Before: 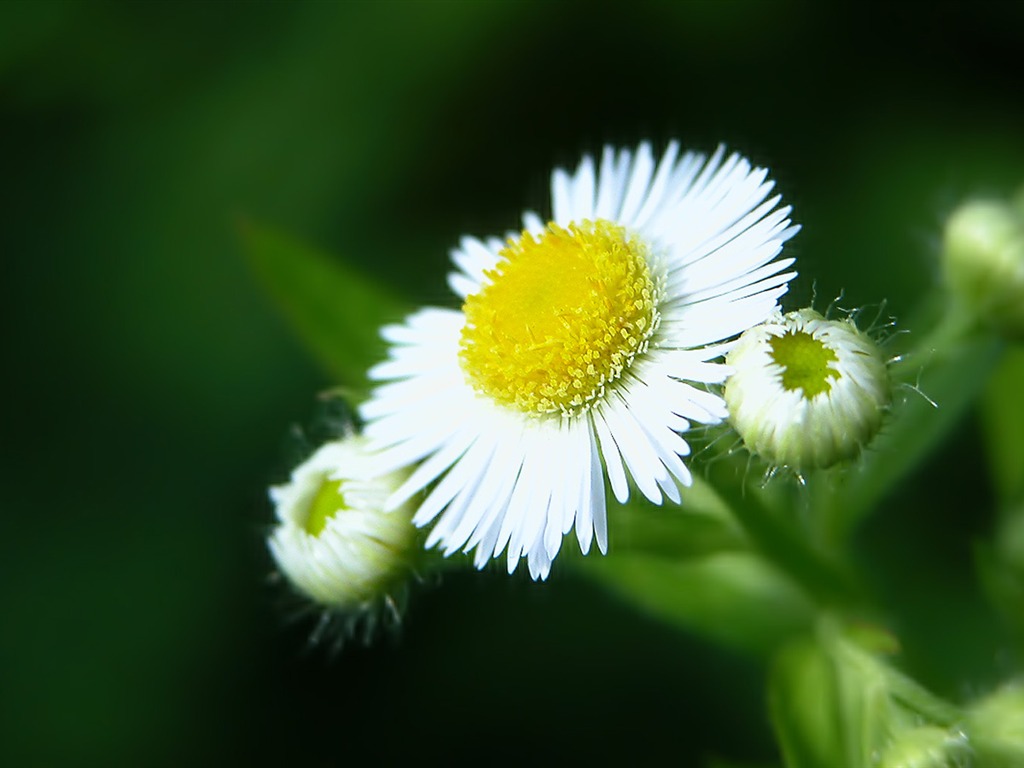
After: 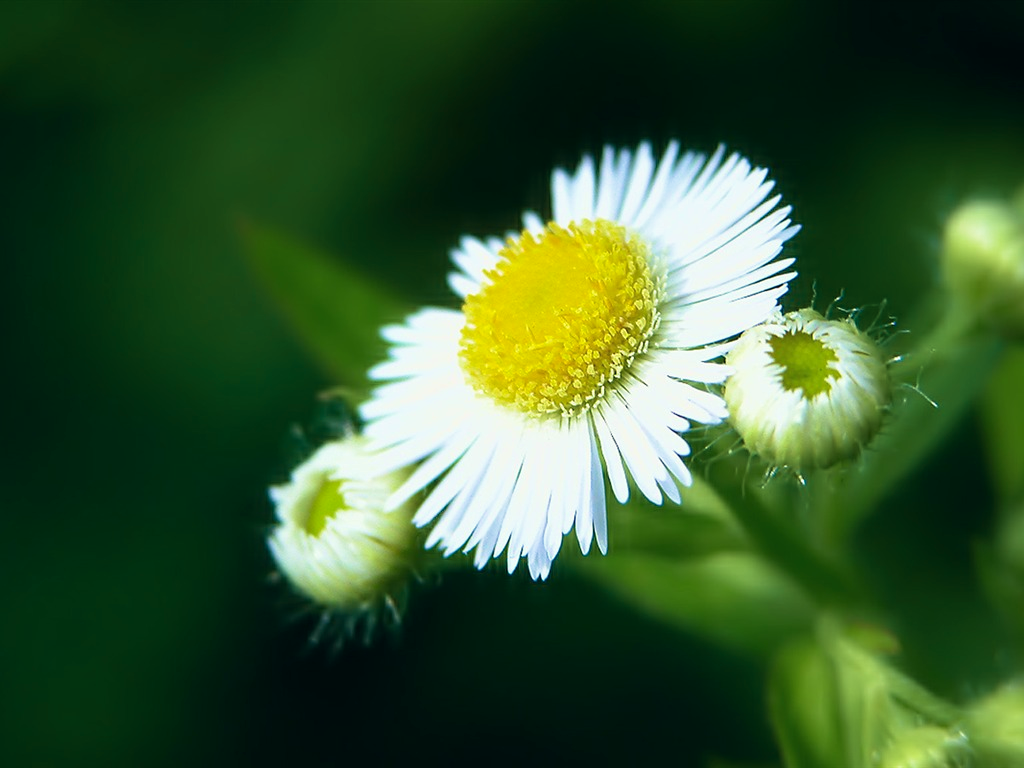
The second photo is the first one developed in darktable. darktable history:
velvia: strength 44.93%
color calibration: illuminant same as pipeline (D50), adaptation XYZ, x 0.346, y 0.358, temperature 5003.2 K
color correction: highlights a* 0.352, highlights b* 2.73, shadows a* -1.17, shadows b* -4.01
